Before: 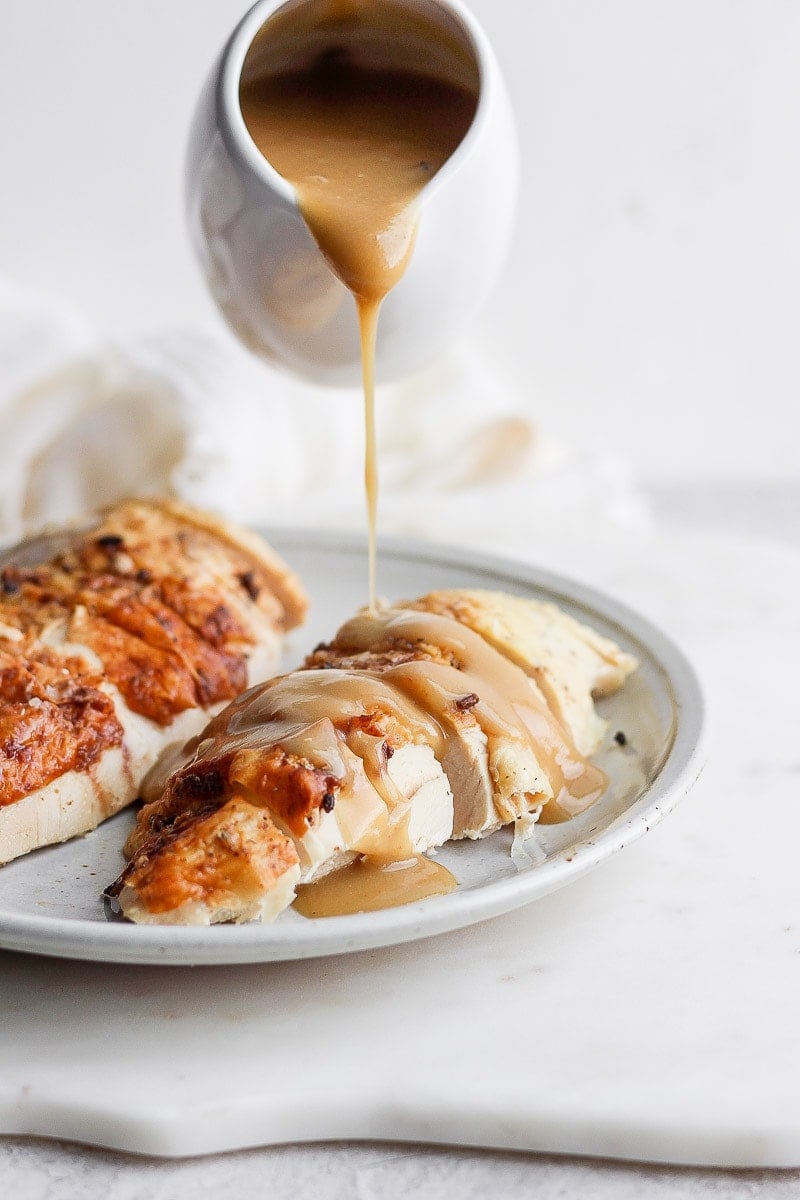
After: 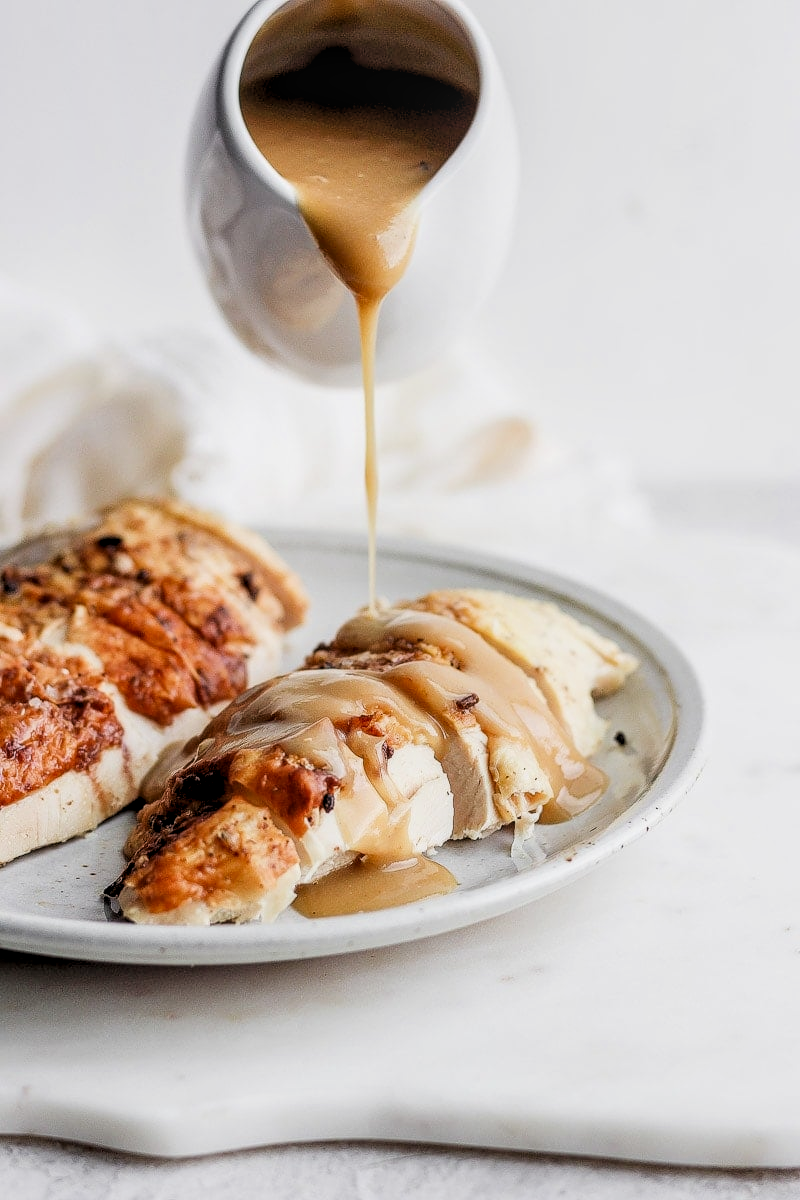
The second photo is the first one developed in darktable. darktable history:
filmic rgb: black relative exposure -8.12 EV, white relative exposure 3.77 EV, hardness 4.47
levels: levels [0.062, 0.494, 0.925]
local contrast: on, module defaults
